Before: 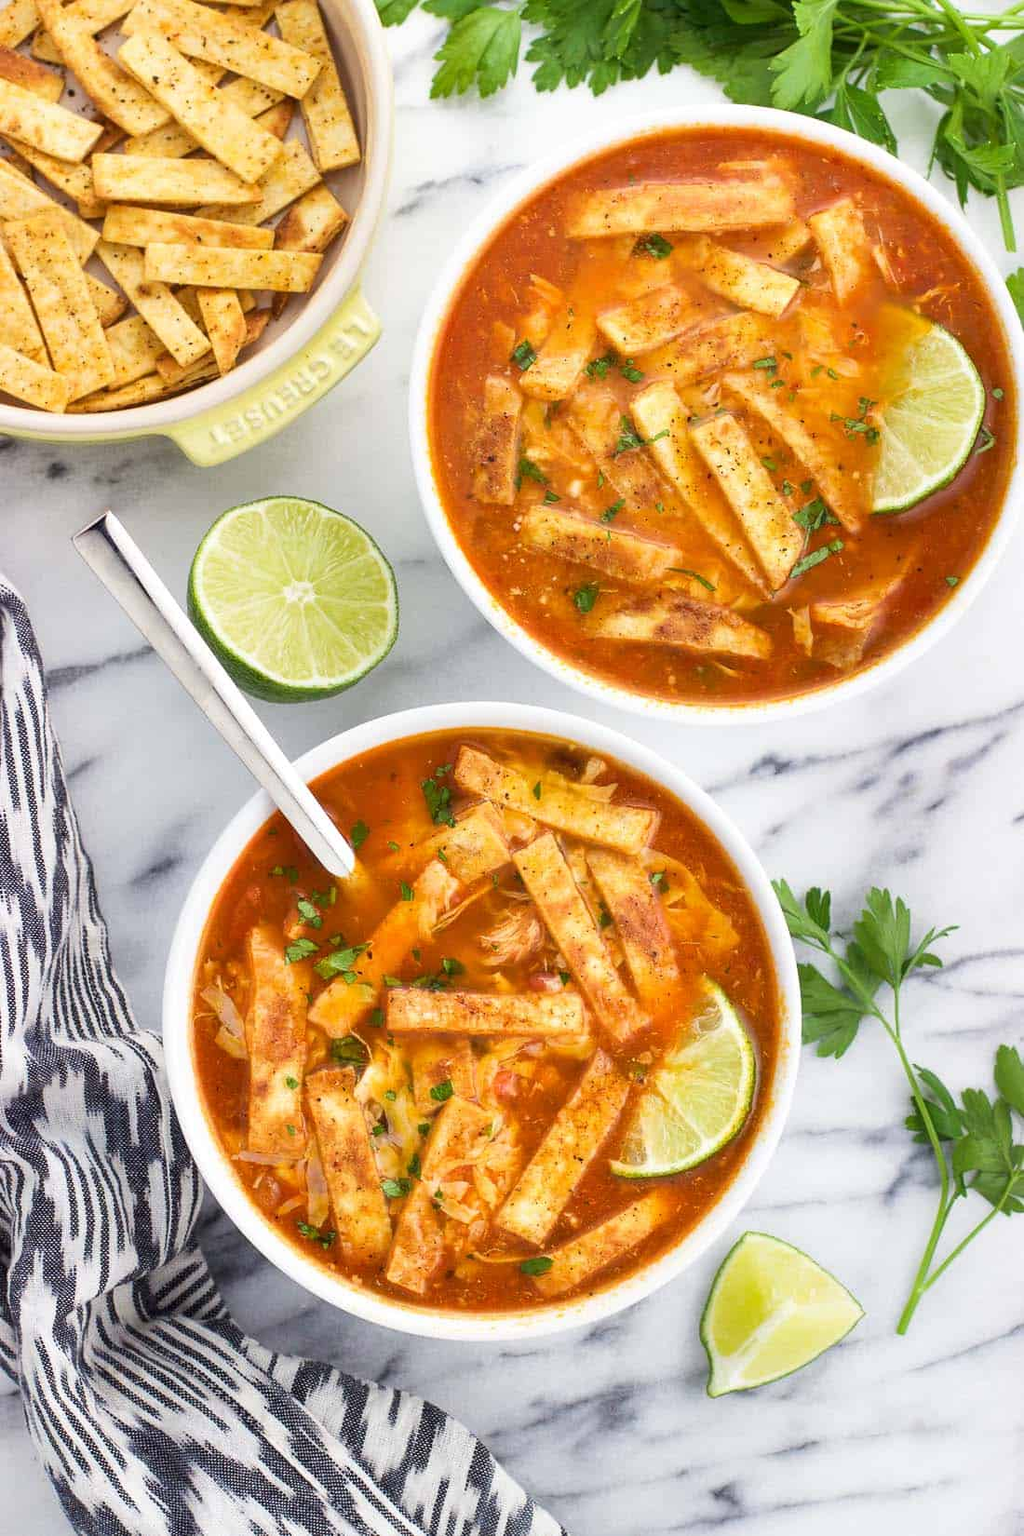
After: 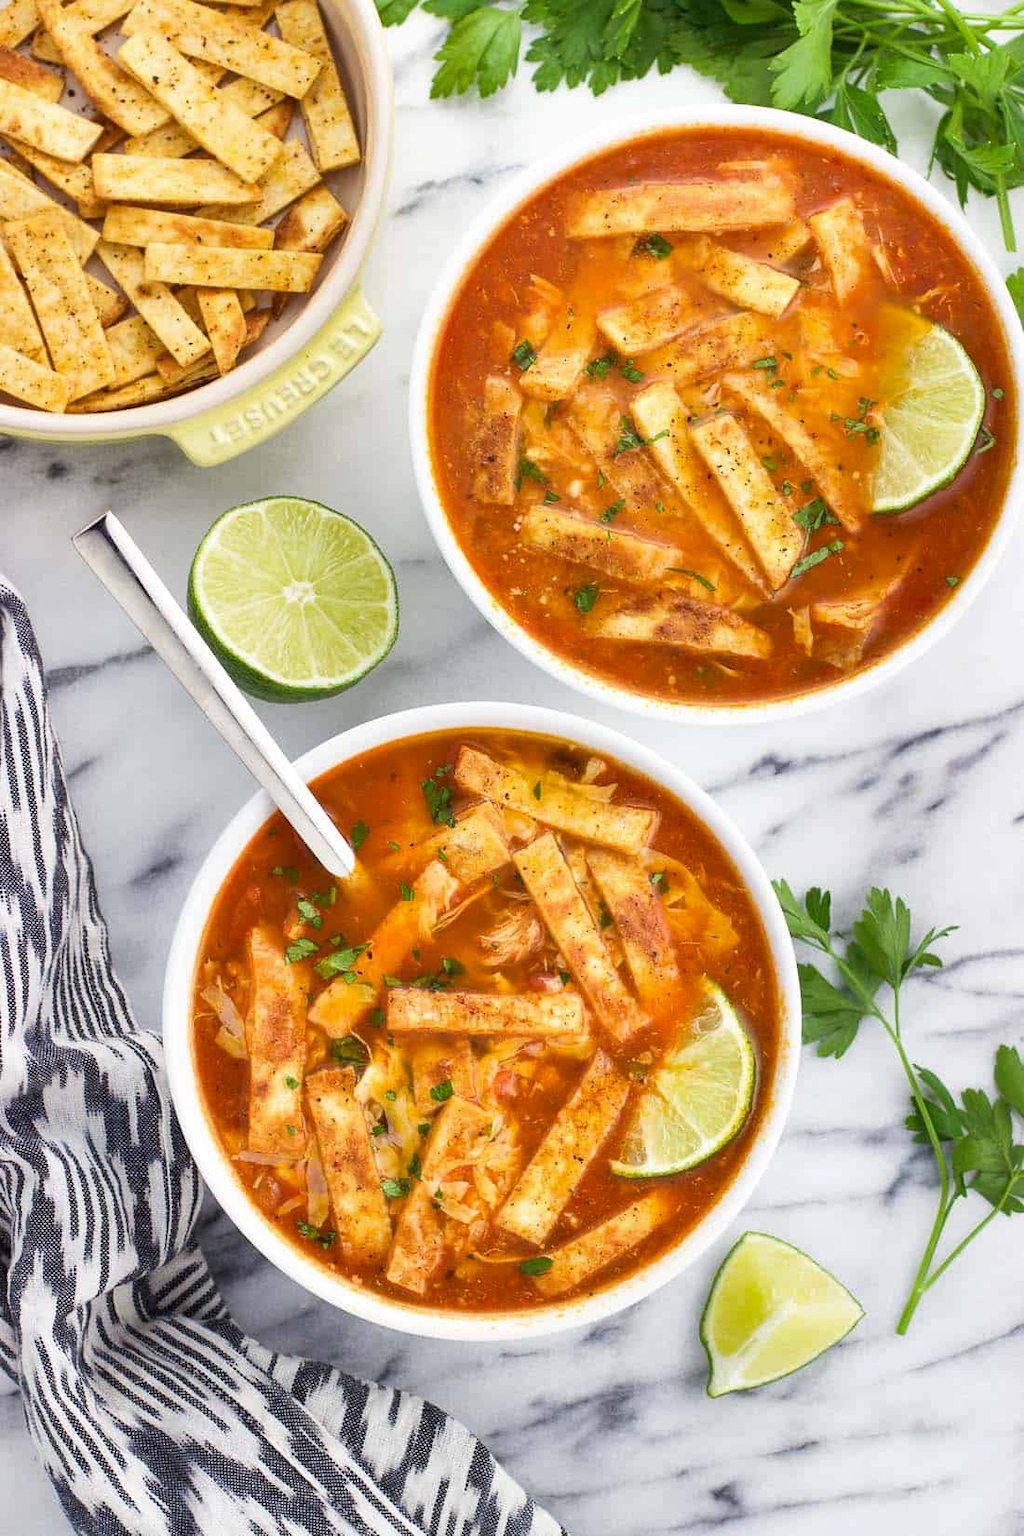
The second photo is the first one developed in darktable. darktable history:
shadows and highlights: shadows 52.16, highlights -28.32, soften with gaussian
